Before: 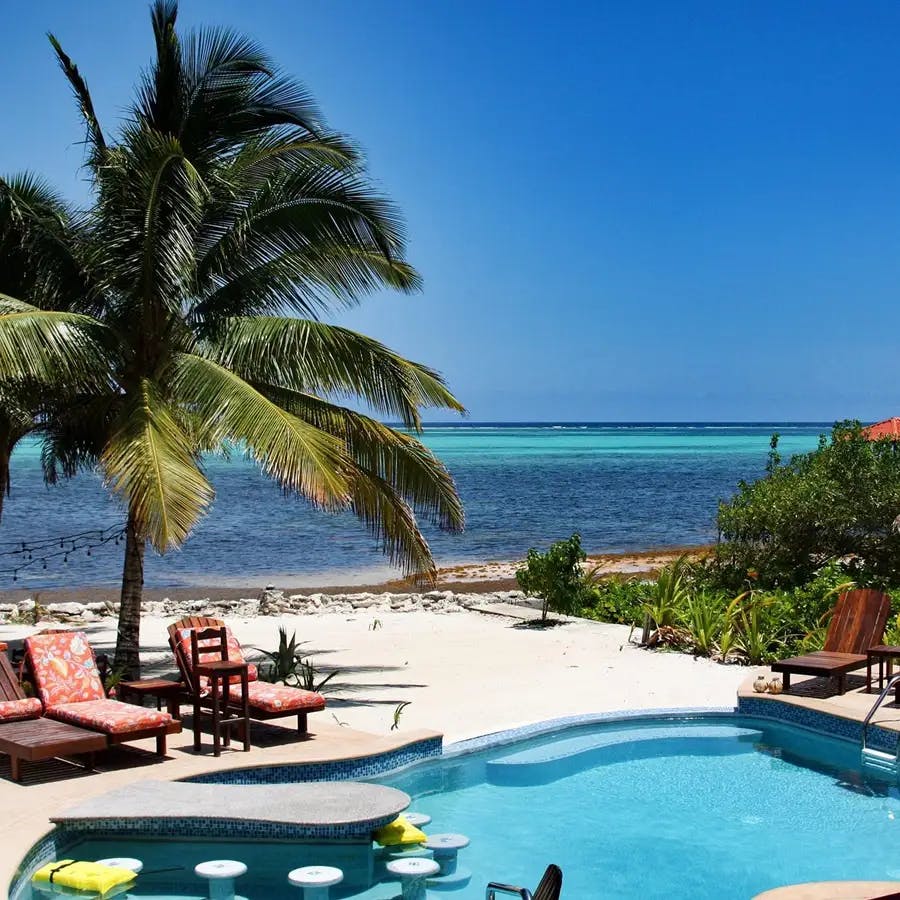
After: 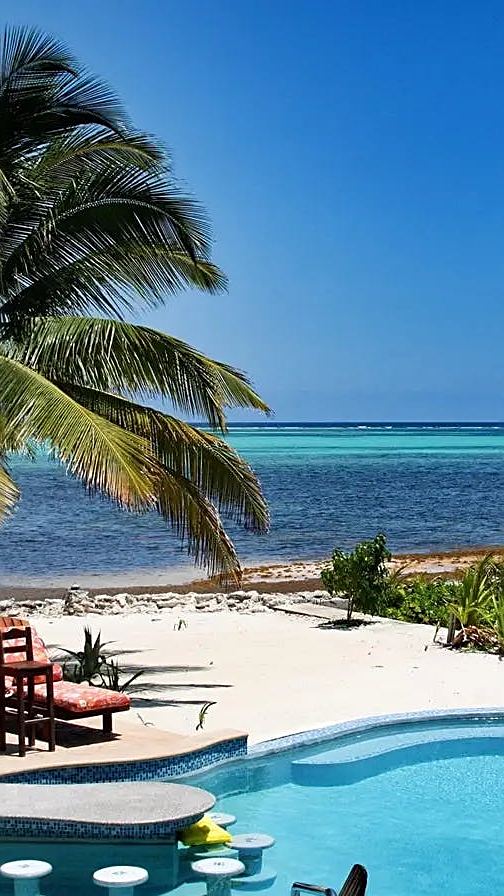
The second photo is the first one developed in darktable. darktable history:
sharpen: on, module defaults
crop: left 21.674%, right 22.086%
